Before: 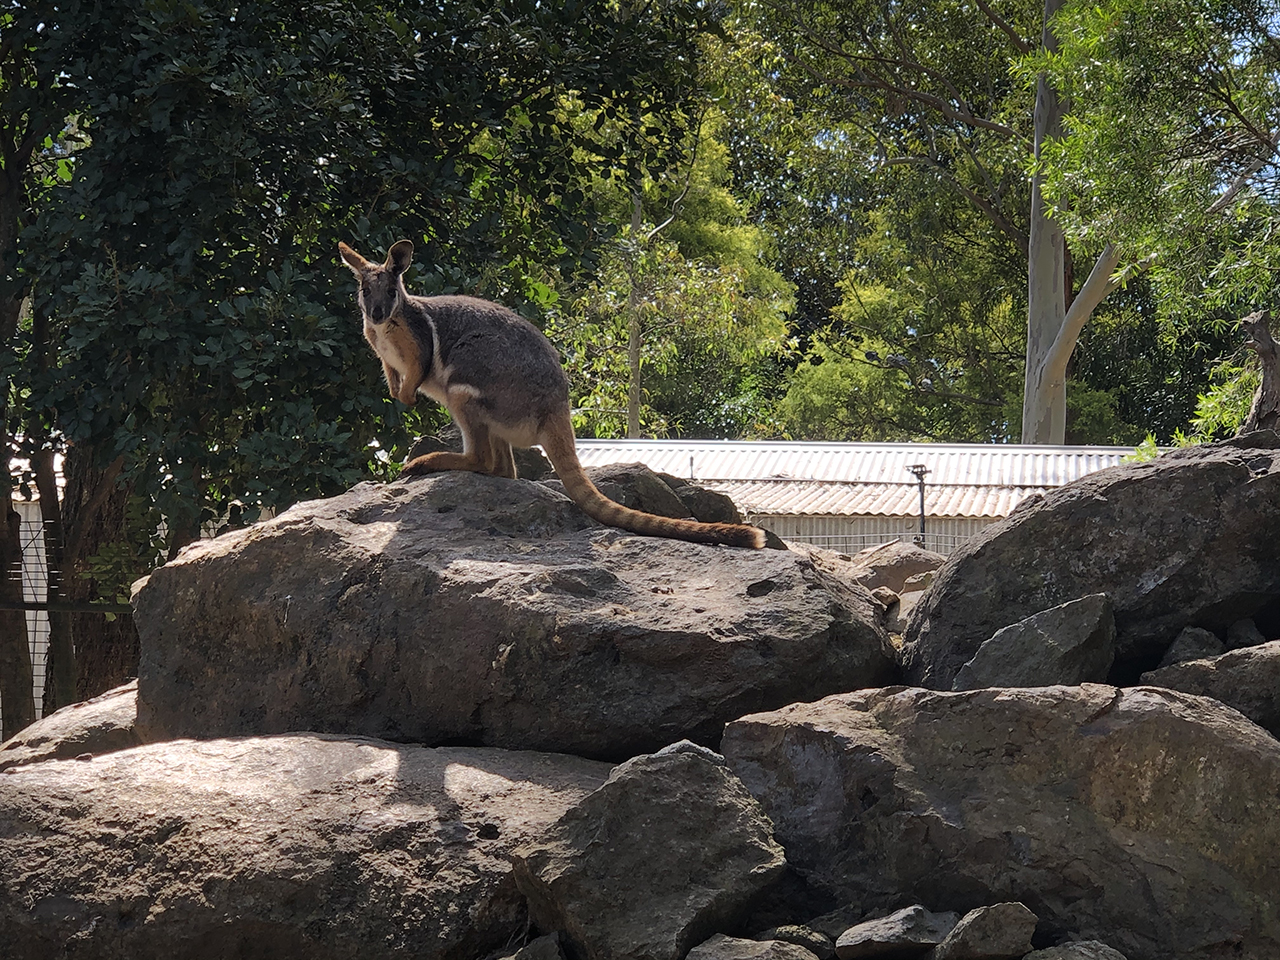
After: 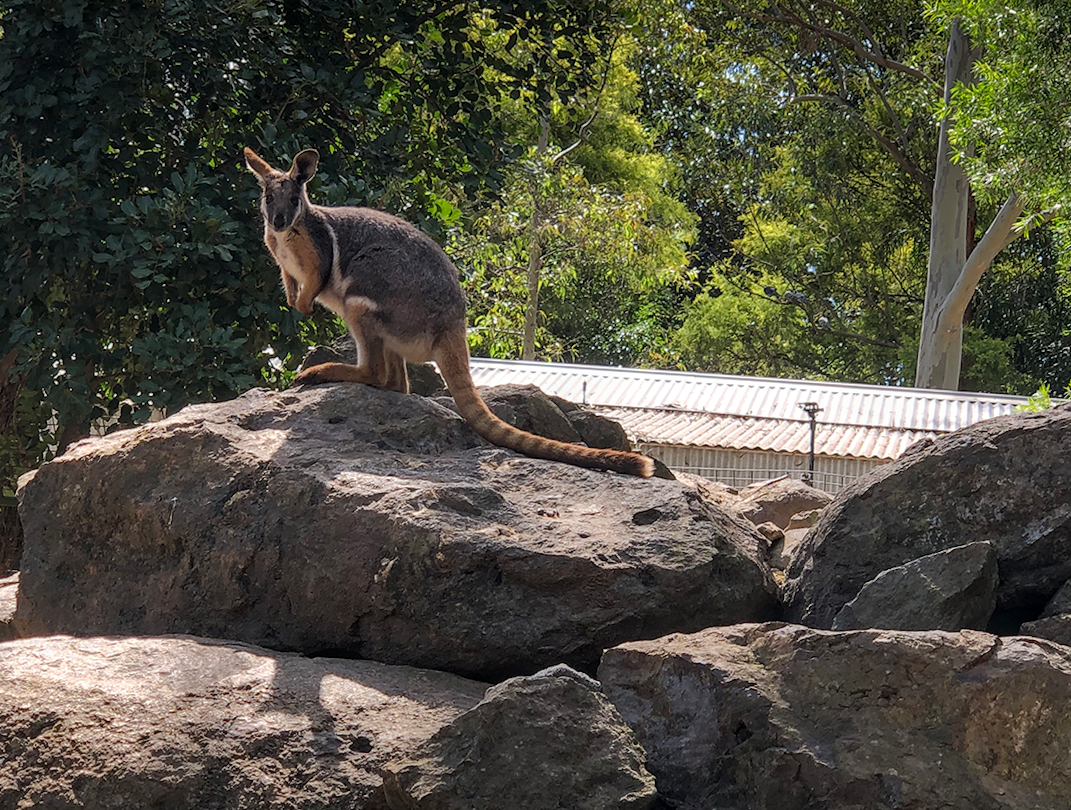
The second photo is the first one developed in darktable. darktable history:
crop and rotate: angle -3.22°, left 5.399%, top 5.165%, right 4.736%, bottom 4.168%
local contrast: on, module defaults
